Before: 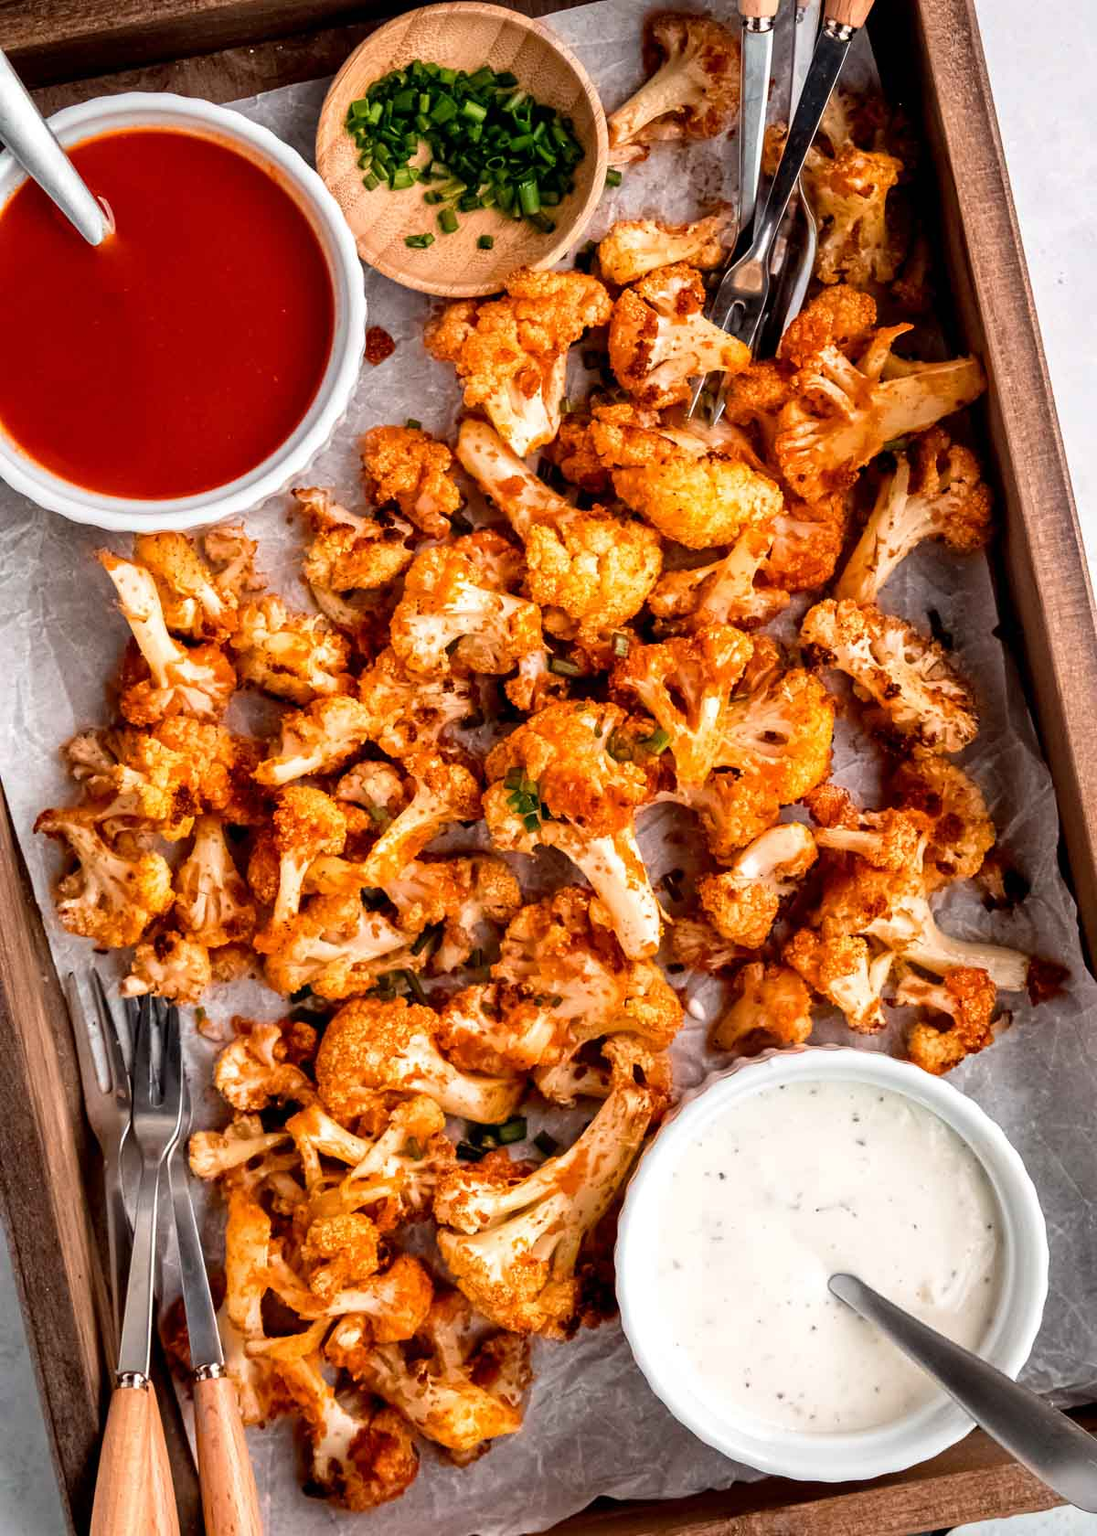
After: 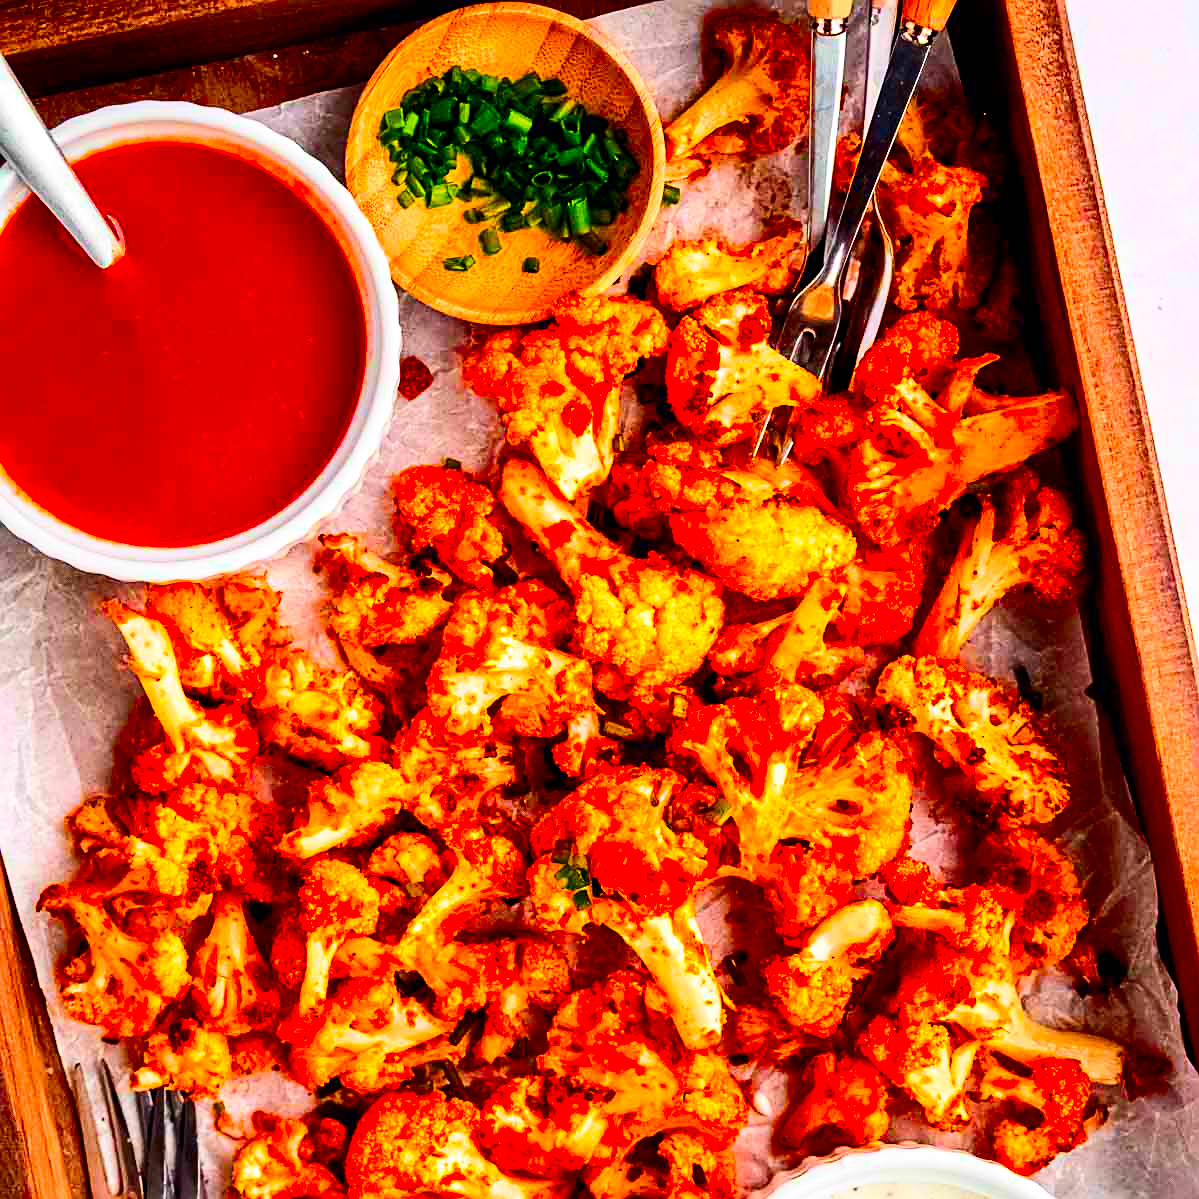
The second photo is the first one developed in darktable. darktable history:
contrast brightness saturation: contrast 0.26, brightness 0.02, saturation 0.87
crop: bottom 28.576%
color balance rgb: perceptual saturation grading › global saturation 25%, perceptual brilliance grading › mid-tones 10%, perceptual brilliance grading › shadows 15%, global vibrance 20%
sharpen: on, module defaults
